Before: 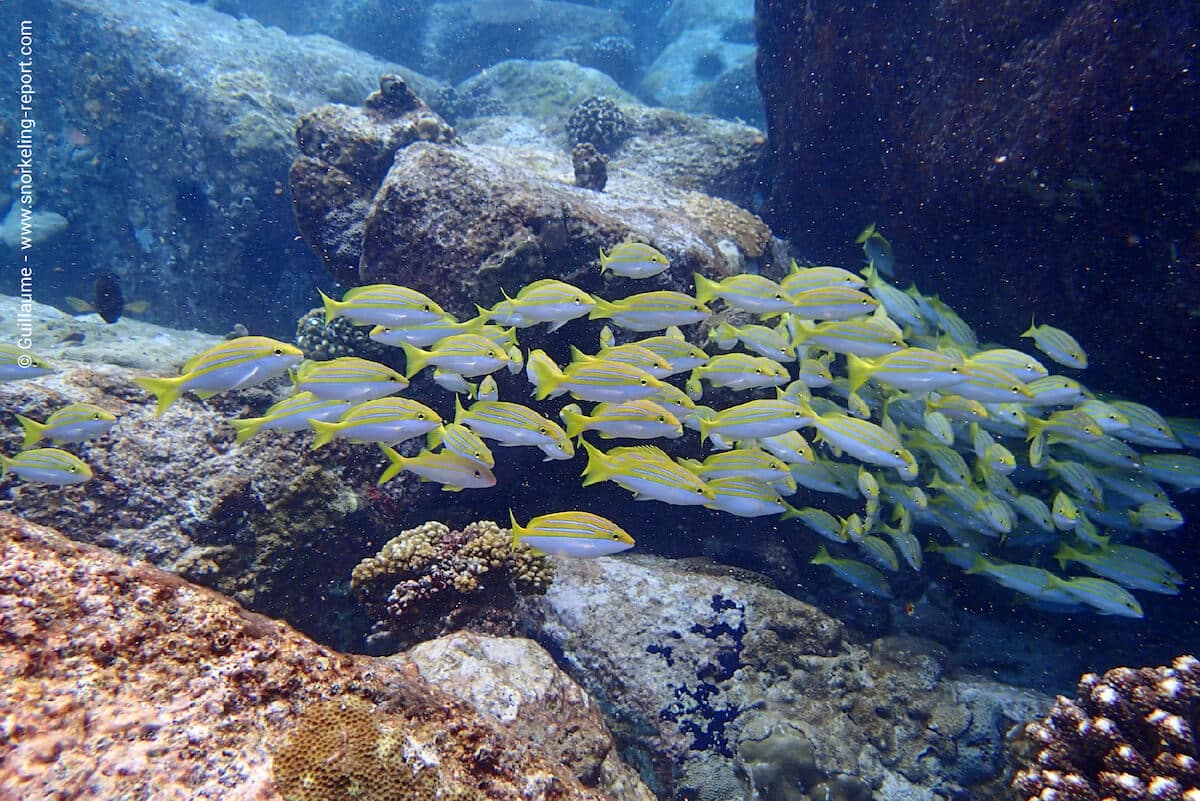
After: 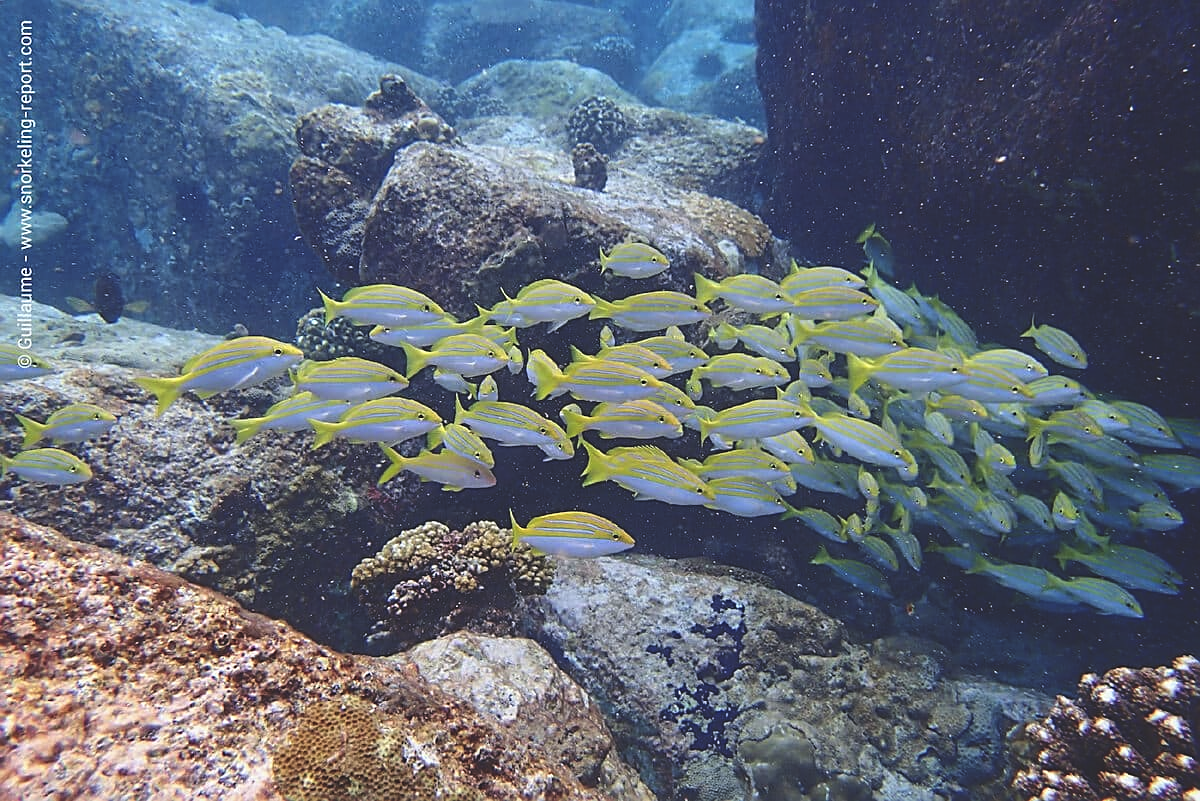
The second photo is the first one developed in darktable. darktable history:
sharpen: on, module defaults
exposure: black level correction -0.025, exposure -0.118 EV, compensate highlight preservation false
